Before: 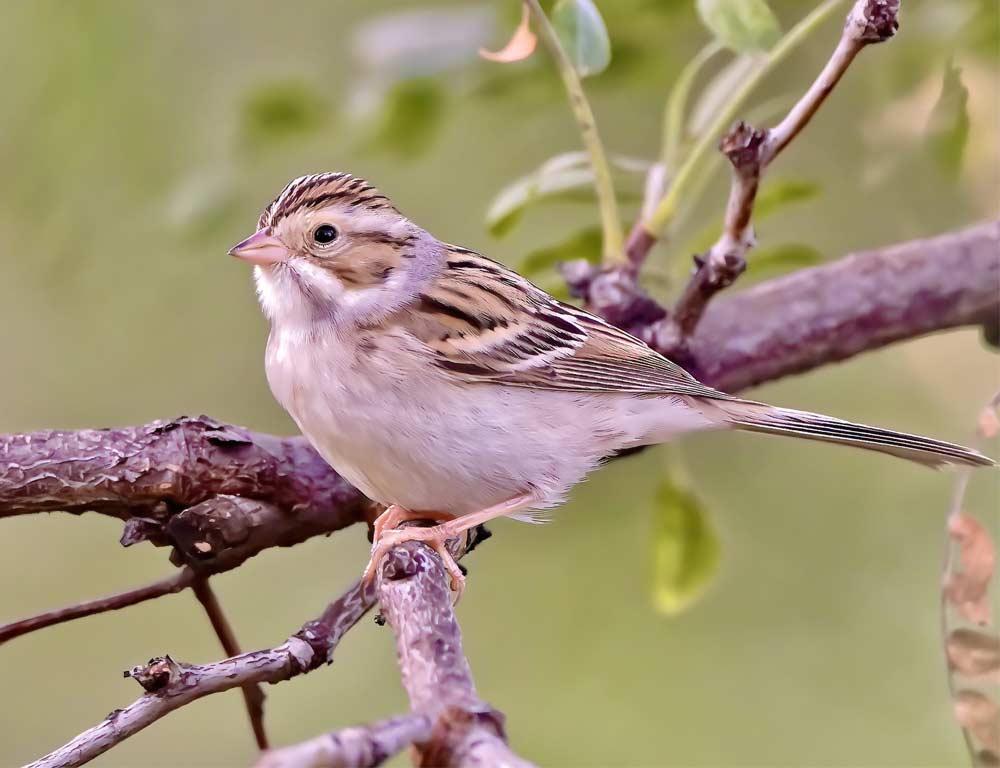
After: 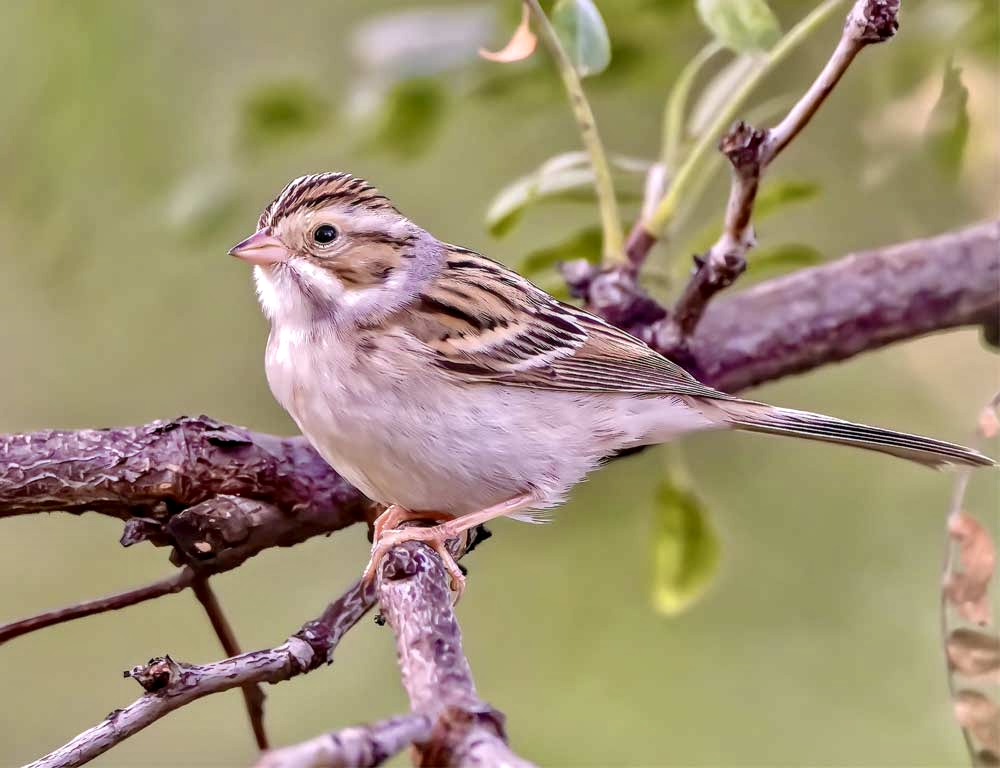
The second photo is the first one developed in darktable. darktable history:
local contrast: highlights 61%, detail 143%, midtone range 0.429
